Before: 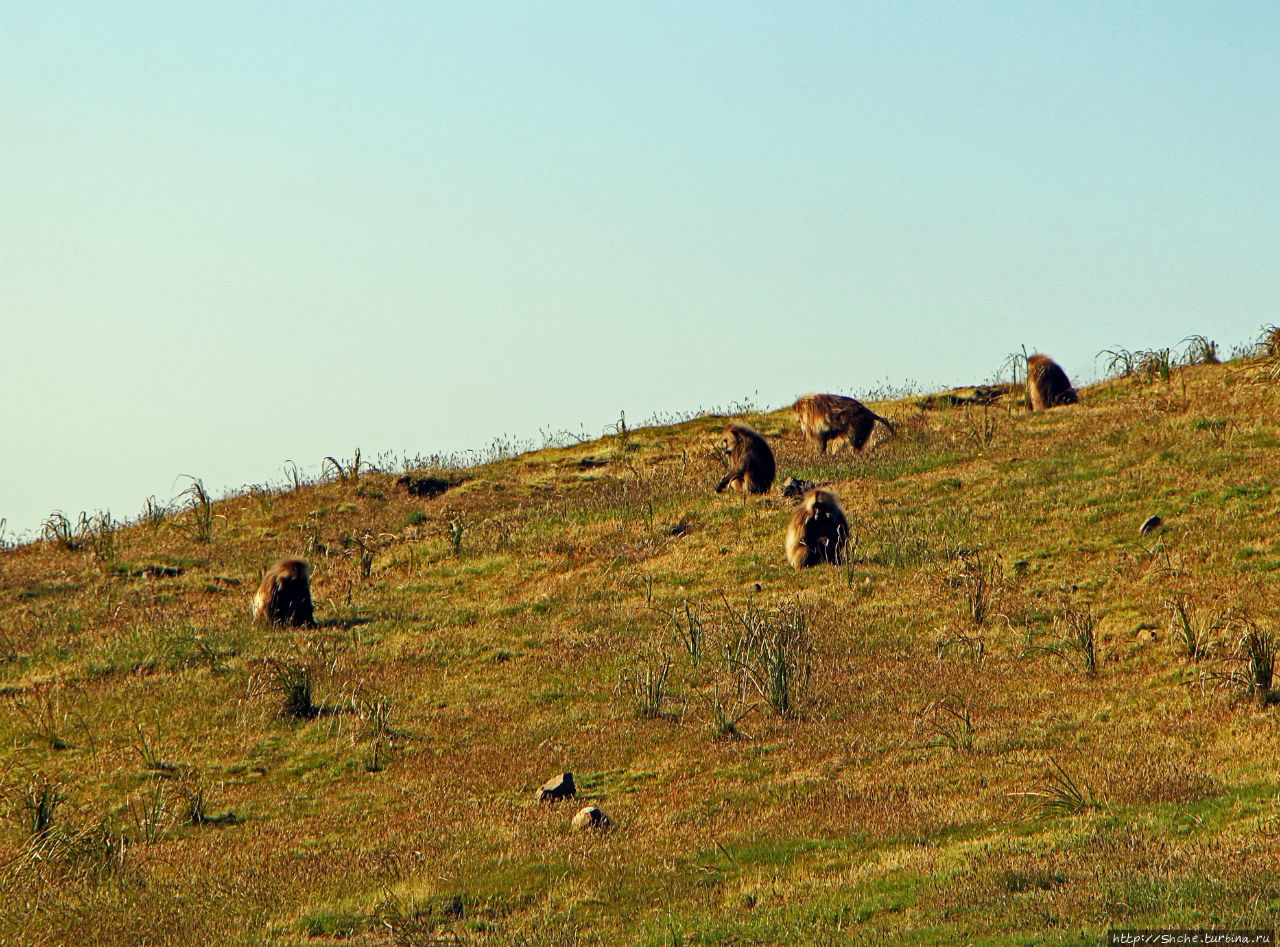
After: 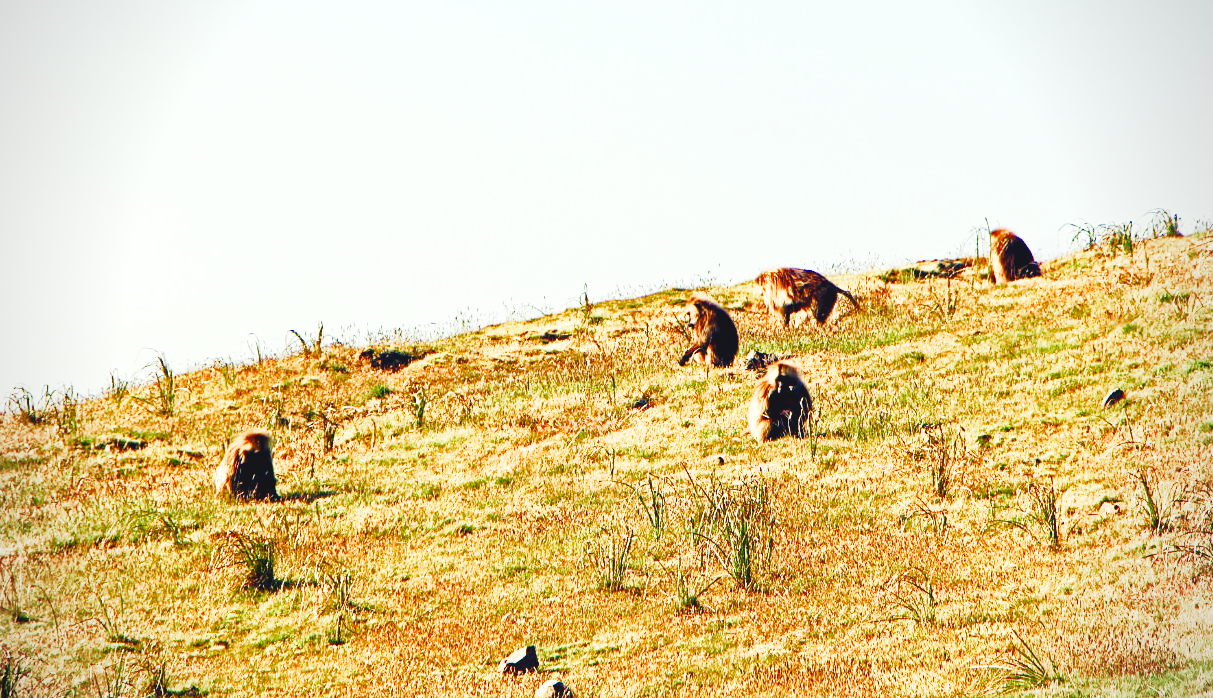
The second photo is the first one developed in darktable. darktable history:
vignetting: fall-off radius 60.42%, unbound false
crop and rotate: left 2.92%, top 13.513%, right 2.259%, bottom 12.707%
color balance rgb: perceptual saturation grading › global saturation 20%, perceptual saturation grading › highlights -50.237%, perceptual saturation grading › shadows 31.03%, global vibrance 7.069%, saturation formula JzAzBz (2021)
exposure: black level correction 0, exposure 1.169 EV, compensate highlight preservation false
contrast brightness saturation: contrast -0.099, brightness 0.047, saturation 0.076
base curve: curves: ch0 [(0, 0) (0.028, 0.03) (0.121, 0.232) (0.46, 0.748) (0.859, 0.968) (1, 1)], preserve colors none
